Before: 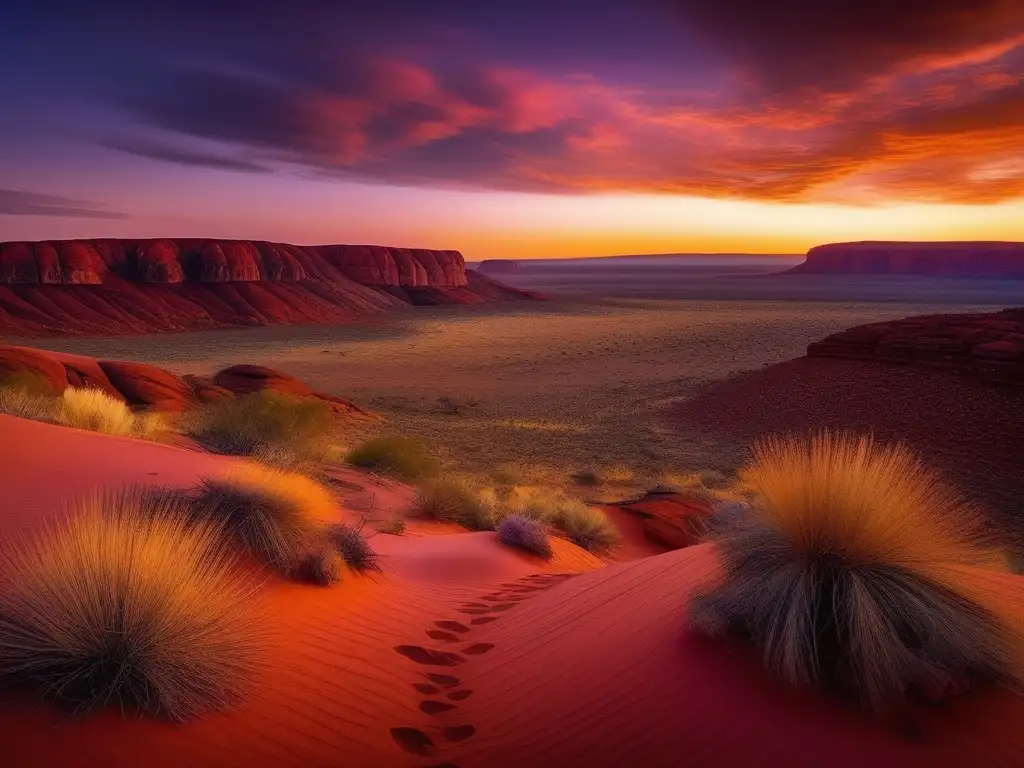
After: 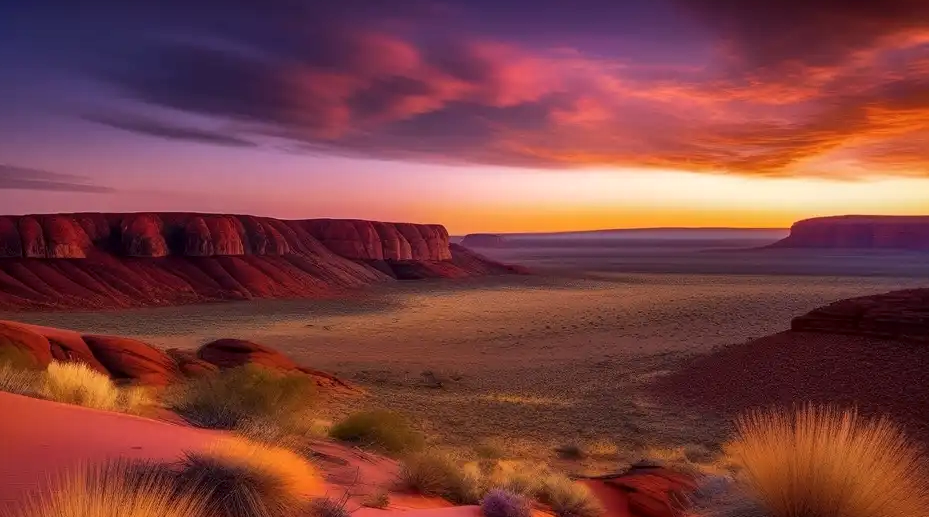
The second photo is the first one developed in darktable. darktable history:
local contrast: on, module defaults
crop: left 1.595%, top 3.445%, right 7.603%, bottom 28.478%
